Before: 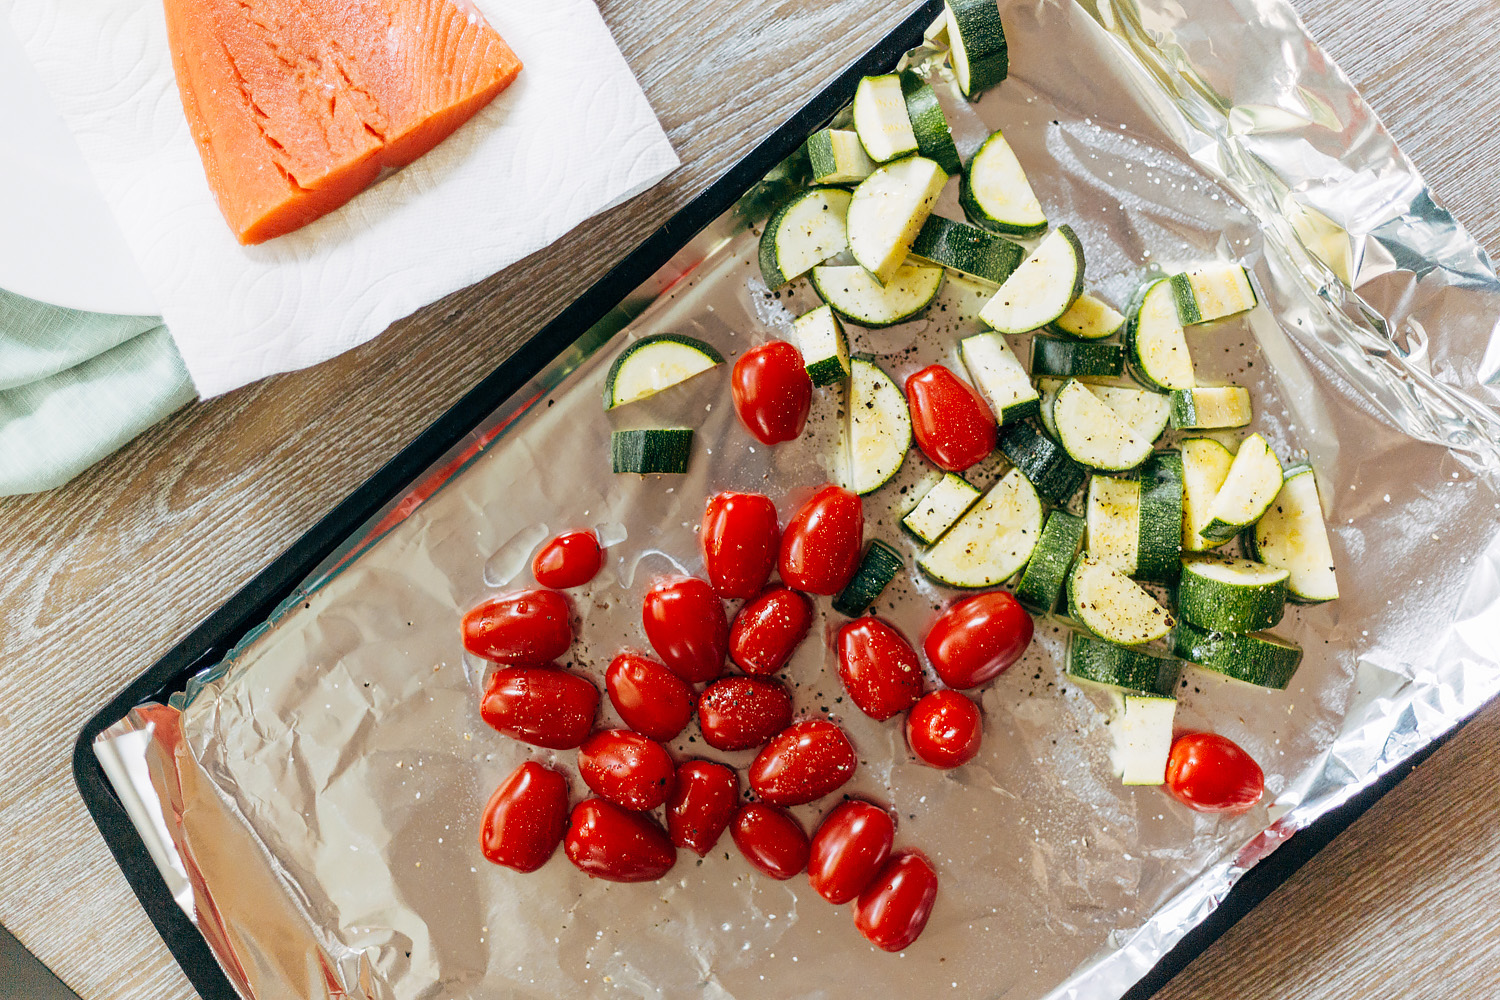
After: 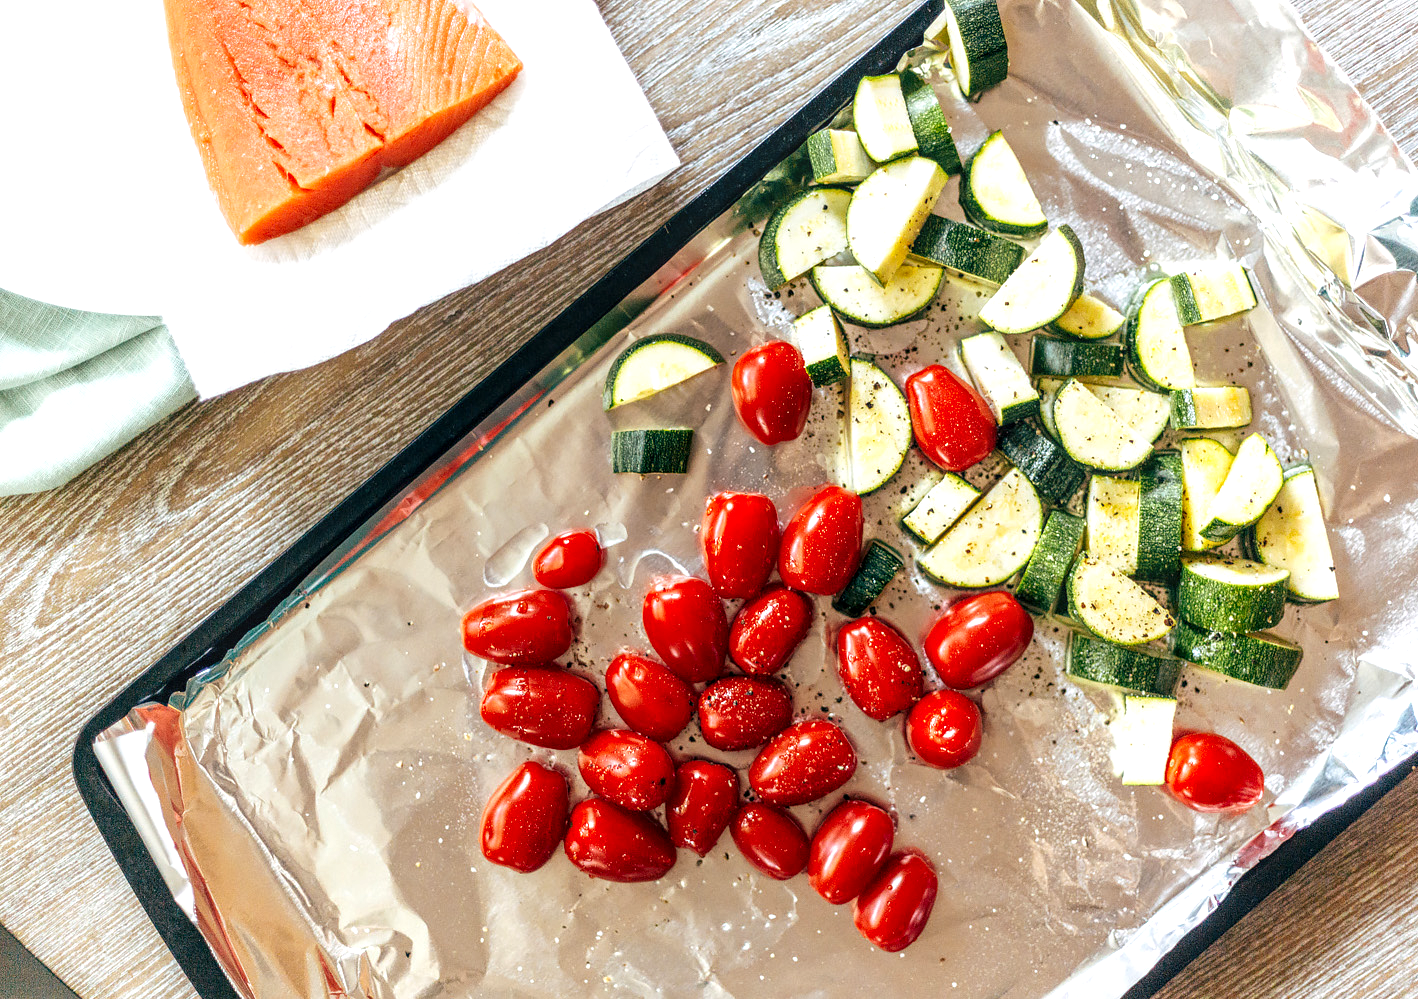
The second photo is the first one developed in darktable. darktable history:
exposure: exposure 0.478 EV, compensate highlight preservation false
crop and rotate: left 0%, right 5.404%
local contrast: highlights 24%, detail 130%
